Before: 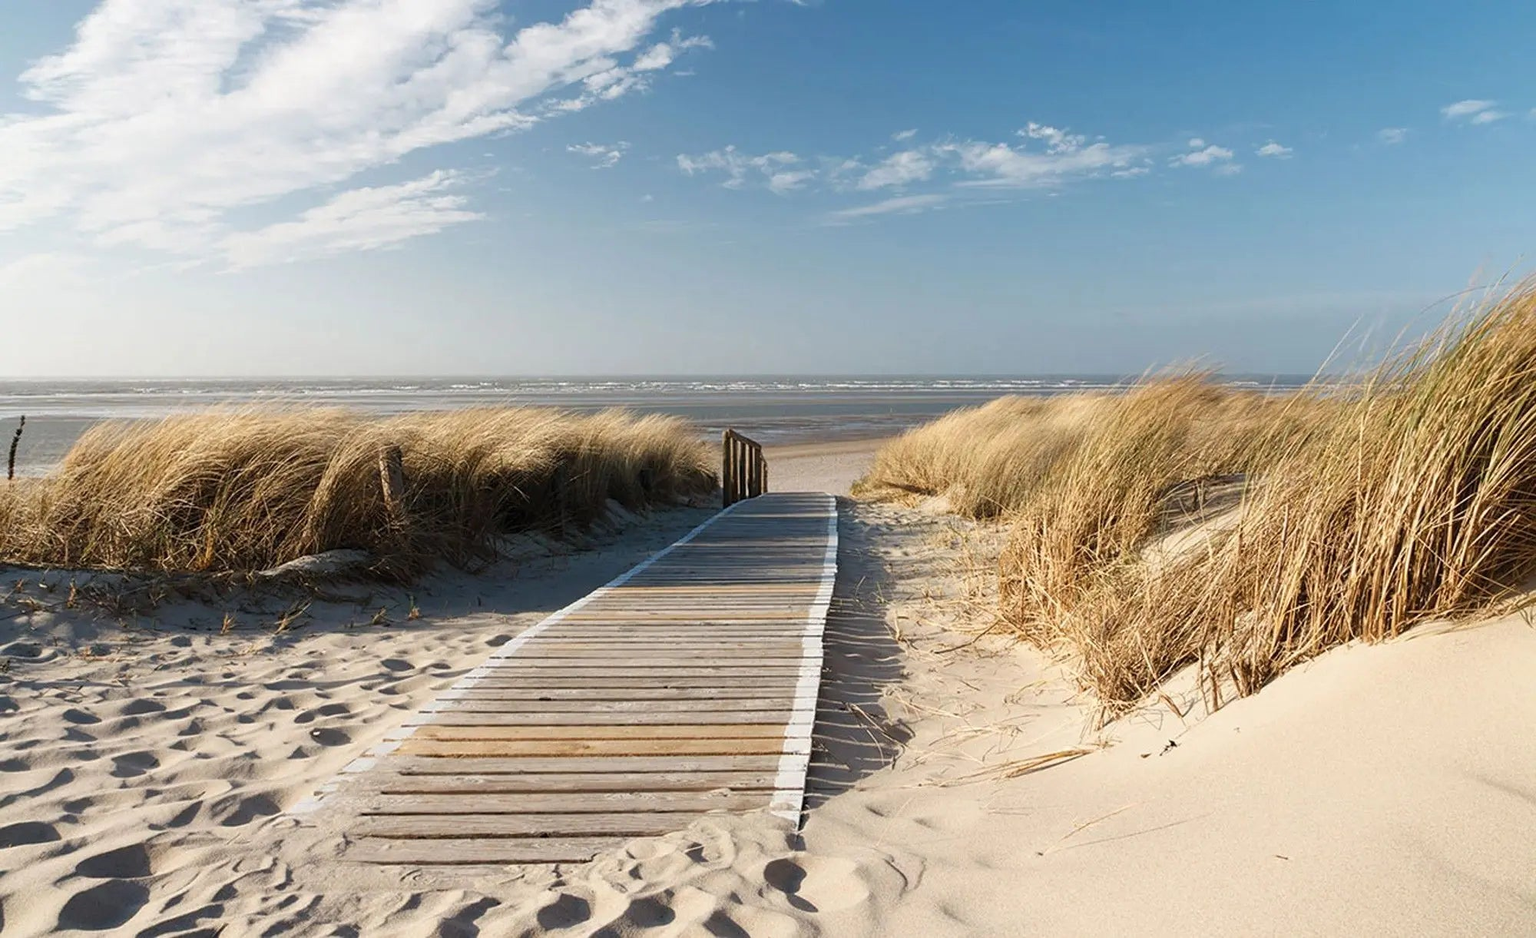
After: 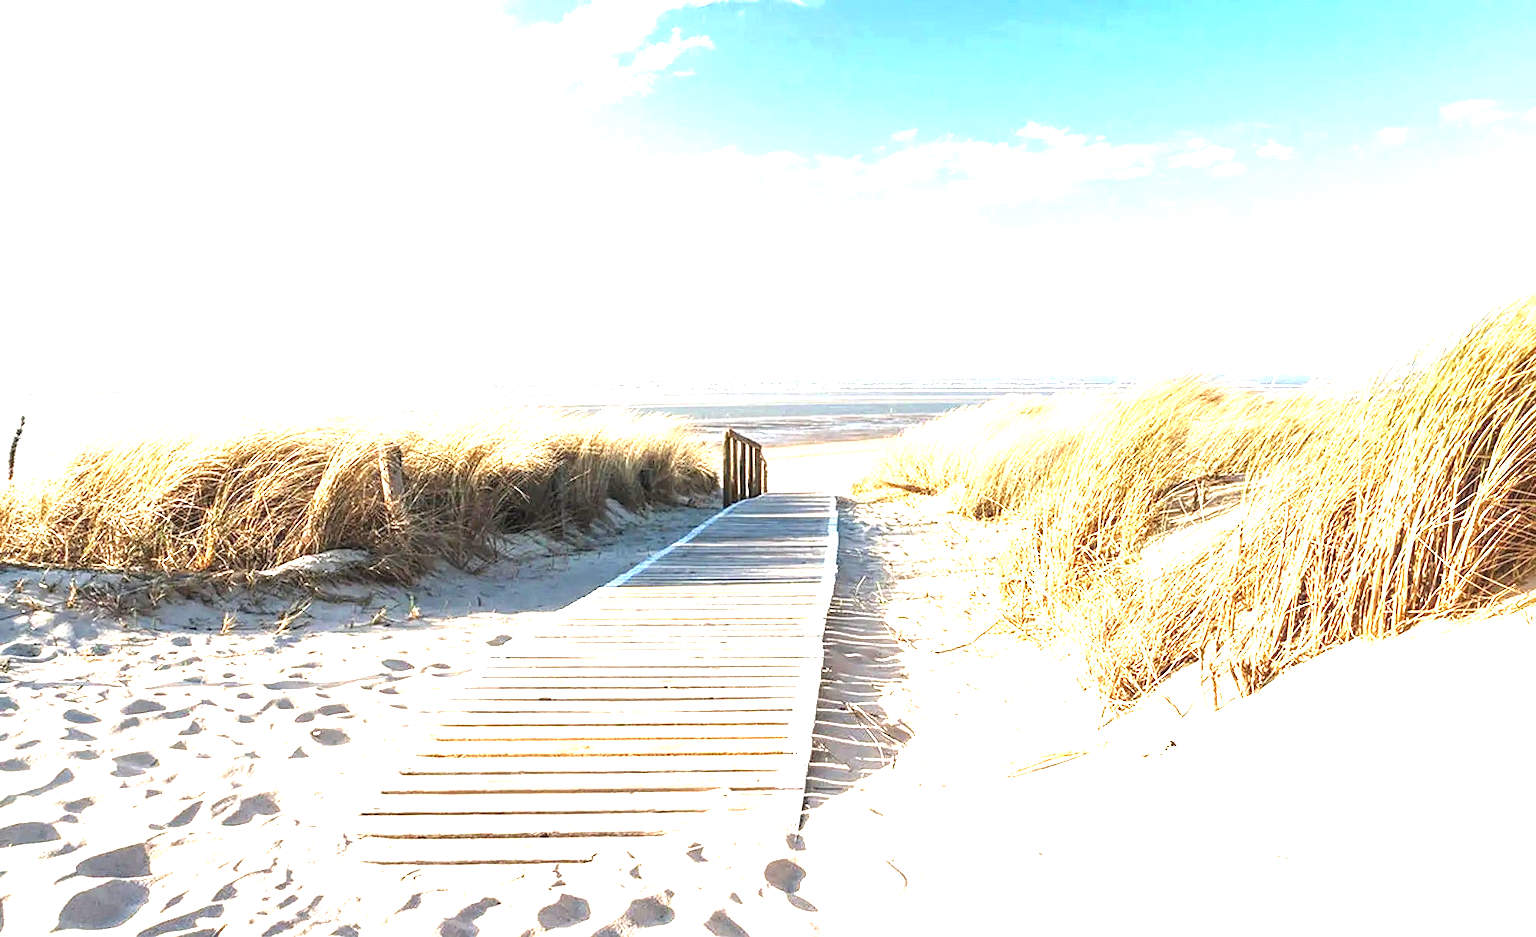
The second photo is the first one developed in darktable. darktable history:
exposure: black level correction 0, exposure 2.138 EV, compensate exposure bias true, compensate highlight preservation false
local contrast: detail 140%
